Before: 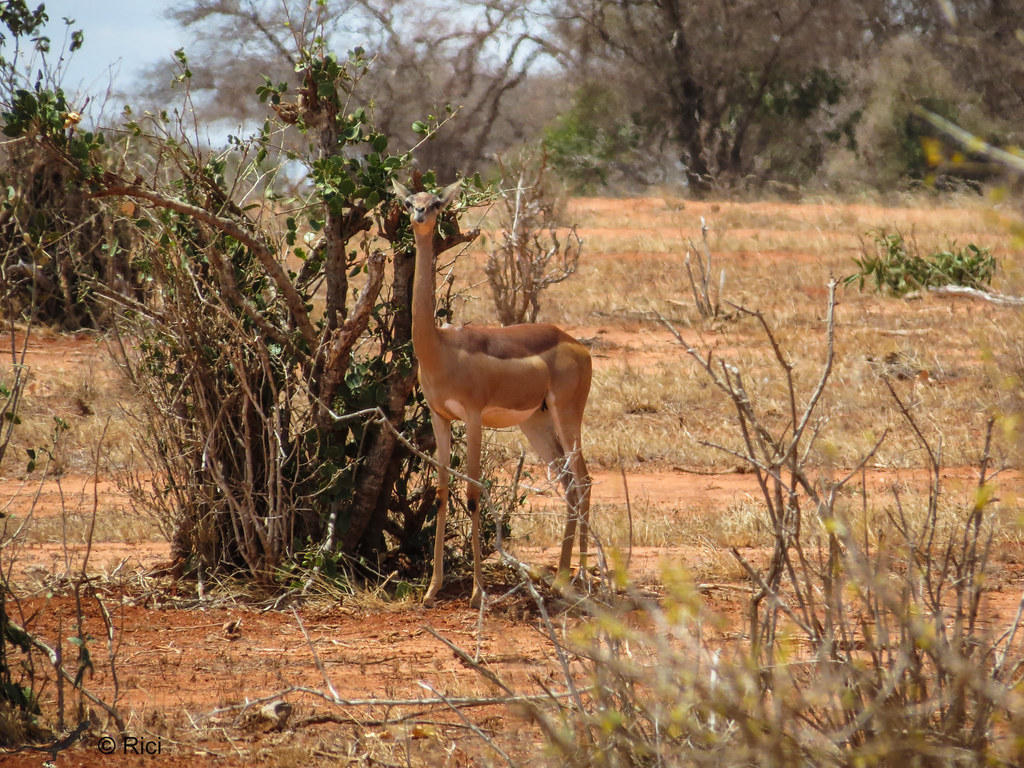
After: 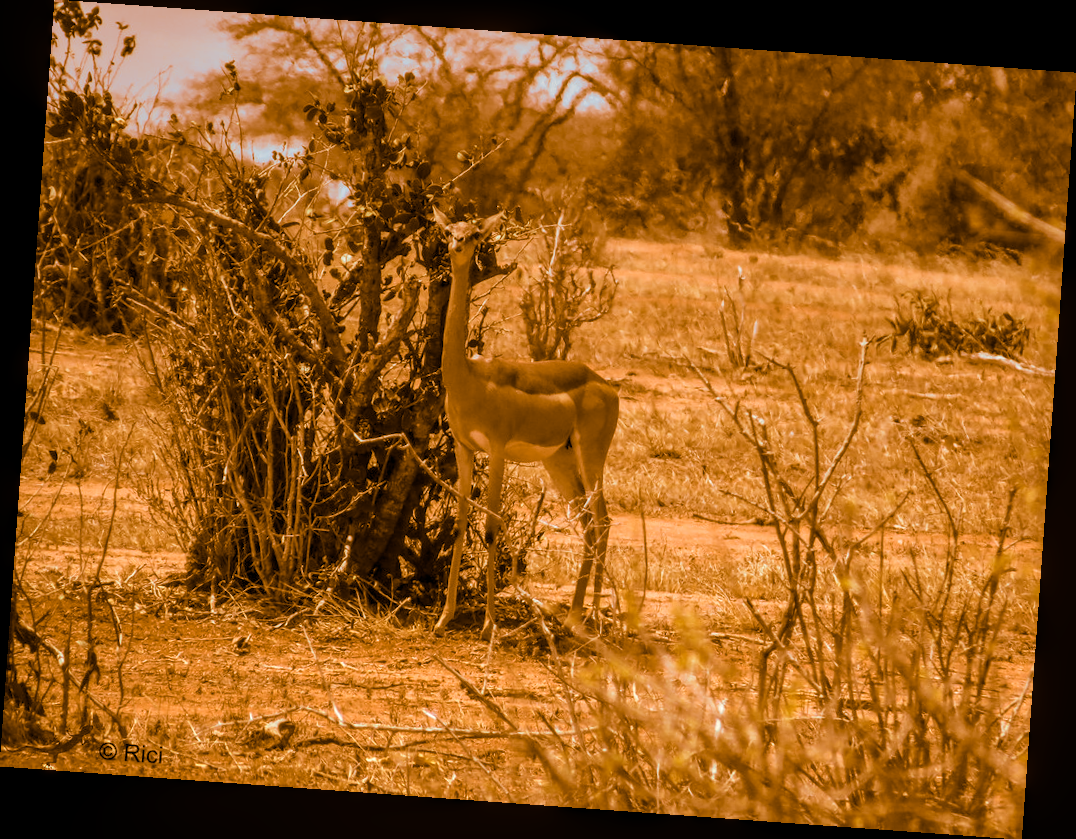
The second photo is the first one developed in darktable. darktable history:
contrast brightness saturation: brightness 0.09, saturation 0.19
rotate and perspective: rotation 4.1°, automatic cropping off
split-toning: shadows › hue 26°, shadows › saturation 0.92, highlights › hue 40°, highlights › saturation 0.92, balance -63, compress 0%
graduated density: rotation -0.352°, offset 57.64
local contrast: on, module defaults
